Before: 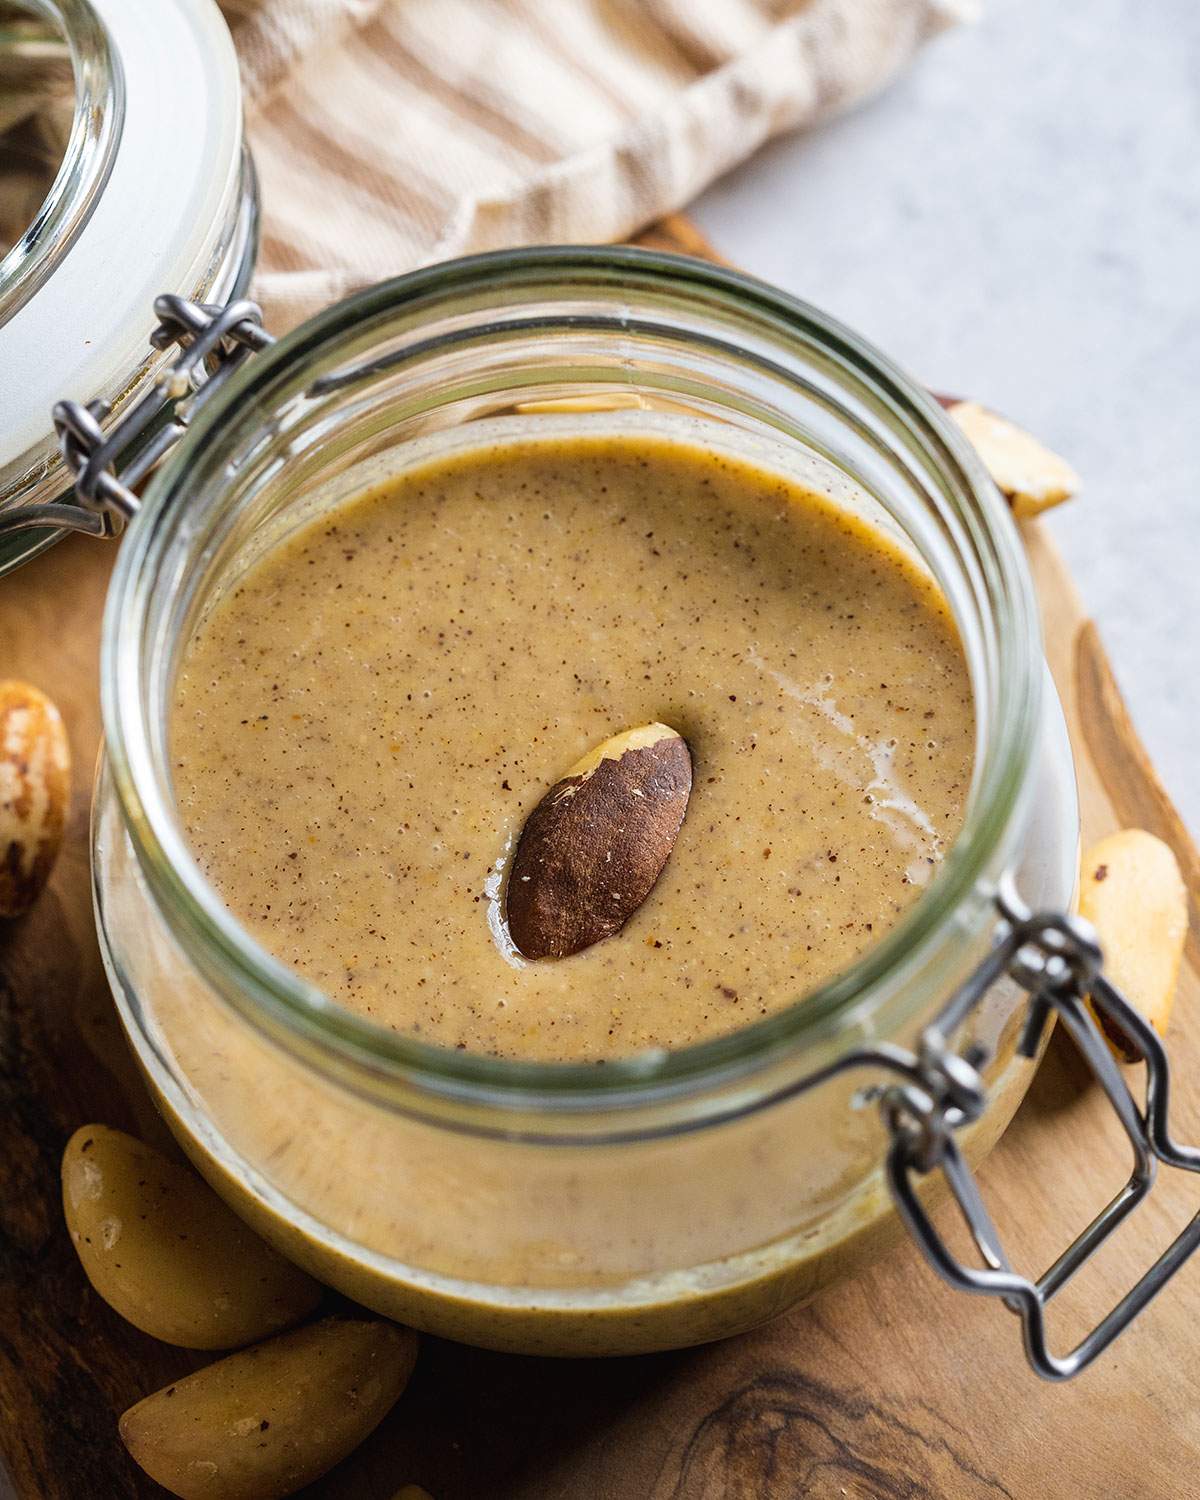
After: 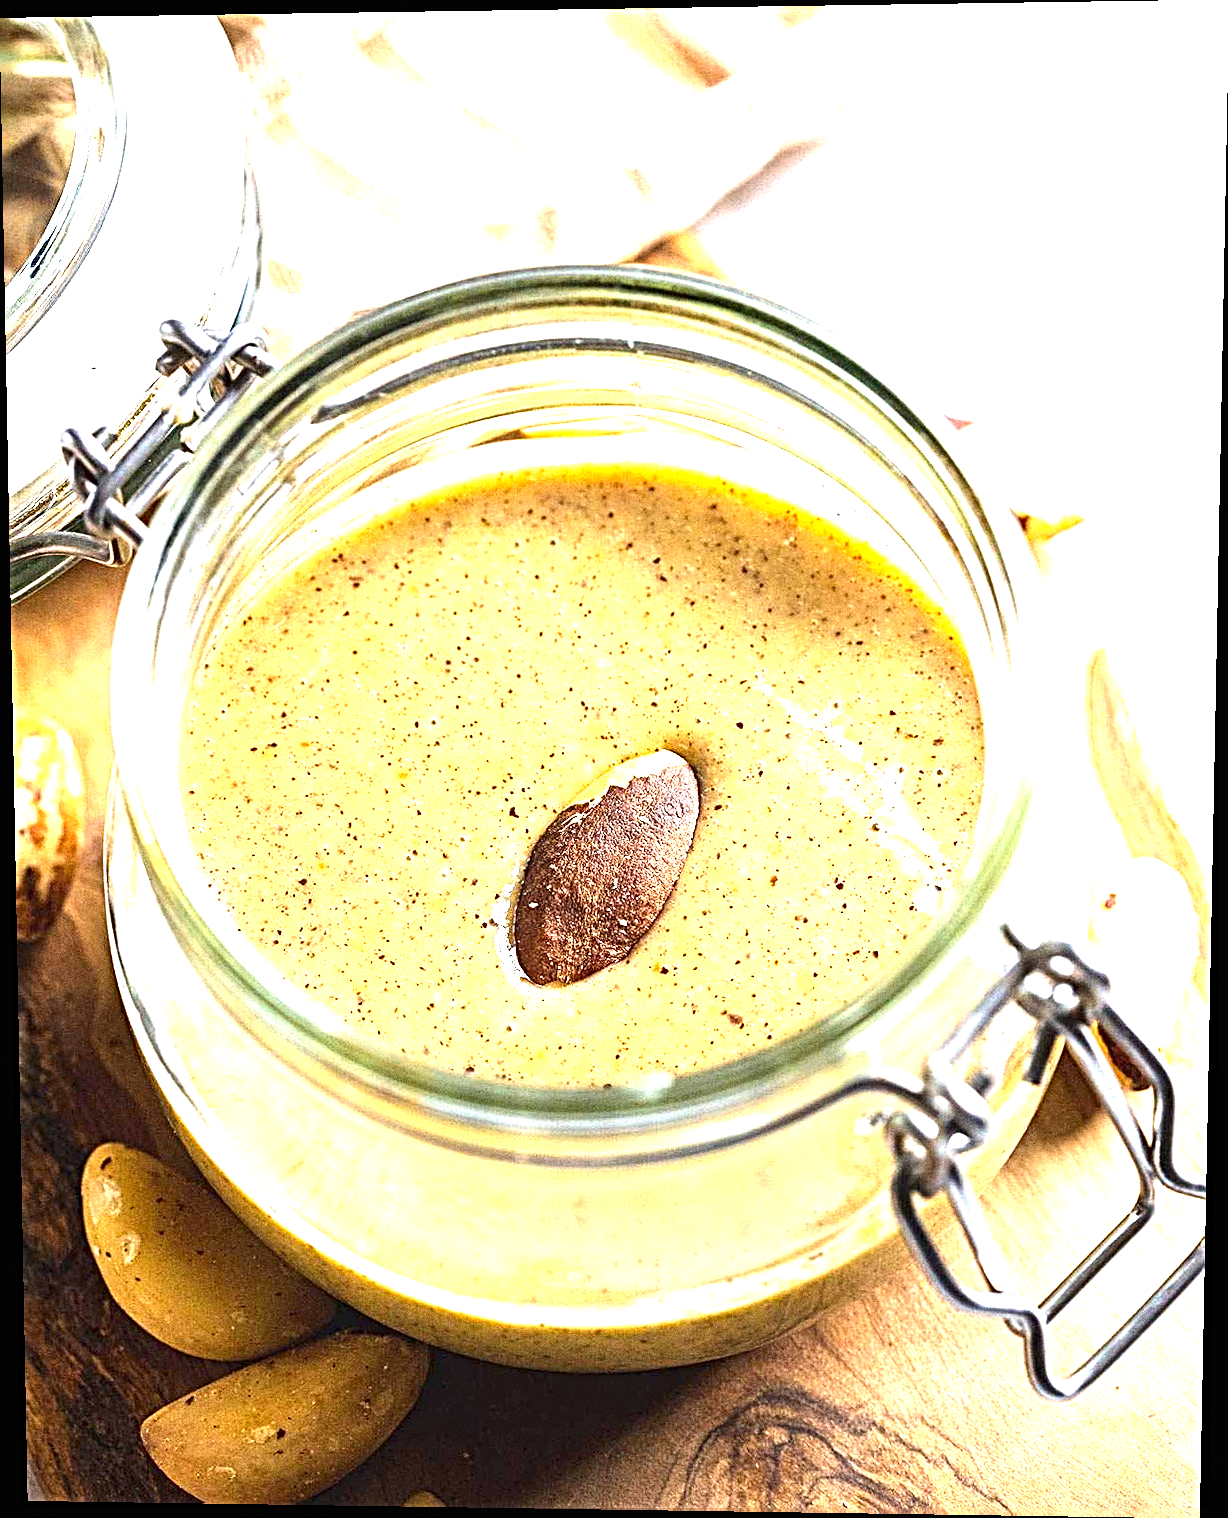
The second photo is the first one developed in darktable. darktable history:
exposure: black level correction 0, exposure 2 EV, compensate highlight preservation false
sharpen: radius 3.69, amount 0.928
contrast brightness saturation: contrast 0.04, saturation 0.07
grain: coarseness 0.09 ISO, strength 40%
rotate and perspective: lens shift (vertical) 0.048, lens shift (horizontal) -0.024, automatic cropping off
